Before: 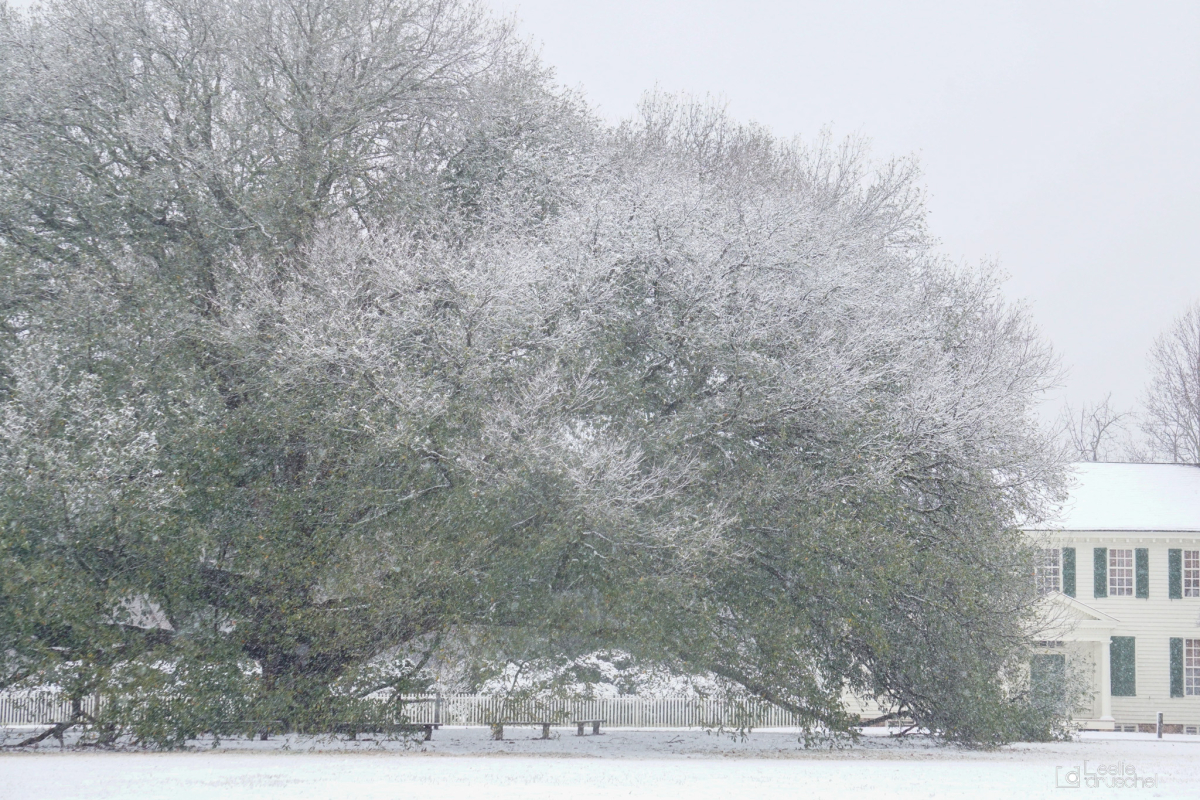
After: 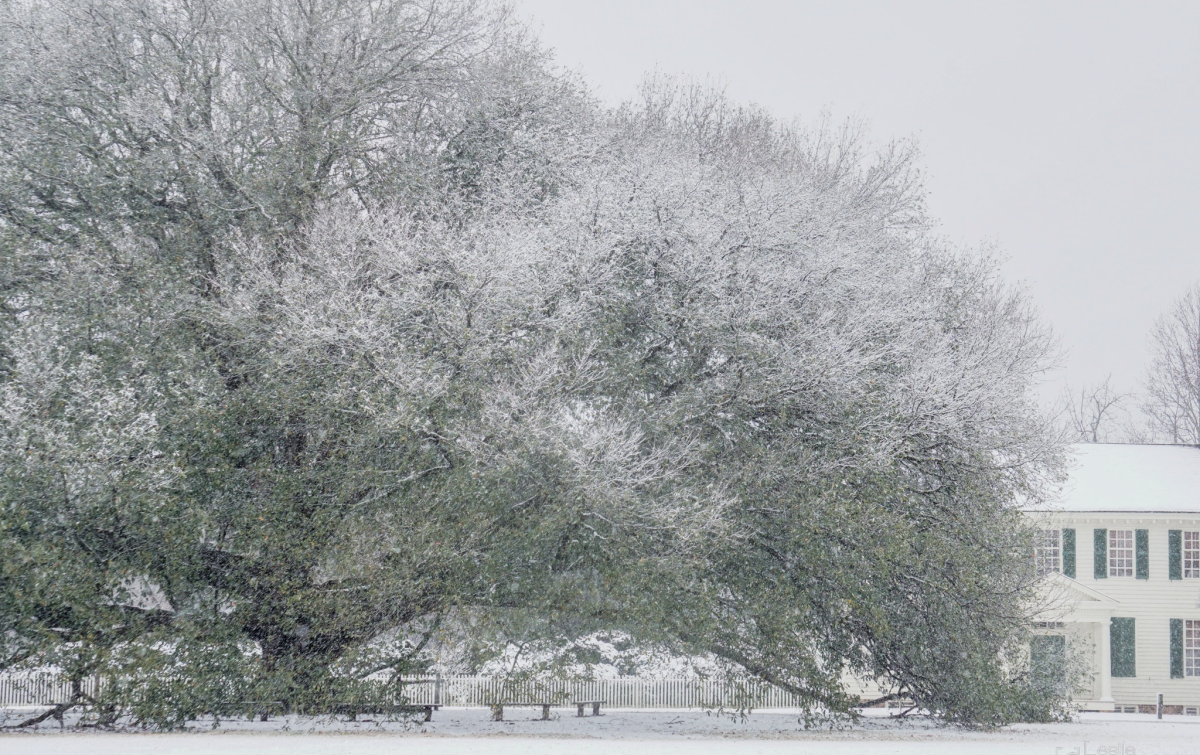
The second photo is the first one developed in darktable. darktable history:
exposure: exposure -0.049 EV, compensate highlight preservation false
local contrast: on, module defaults
crop and rotate: top 2.434%, bottom 3.139%
filmic rgb: black relative exposure -5.1 EV, white relative exposure 3.56 EV, hardness 3.17, contrast 1.184, highlights saturation mix -30.71%
